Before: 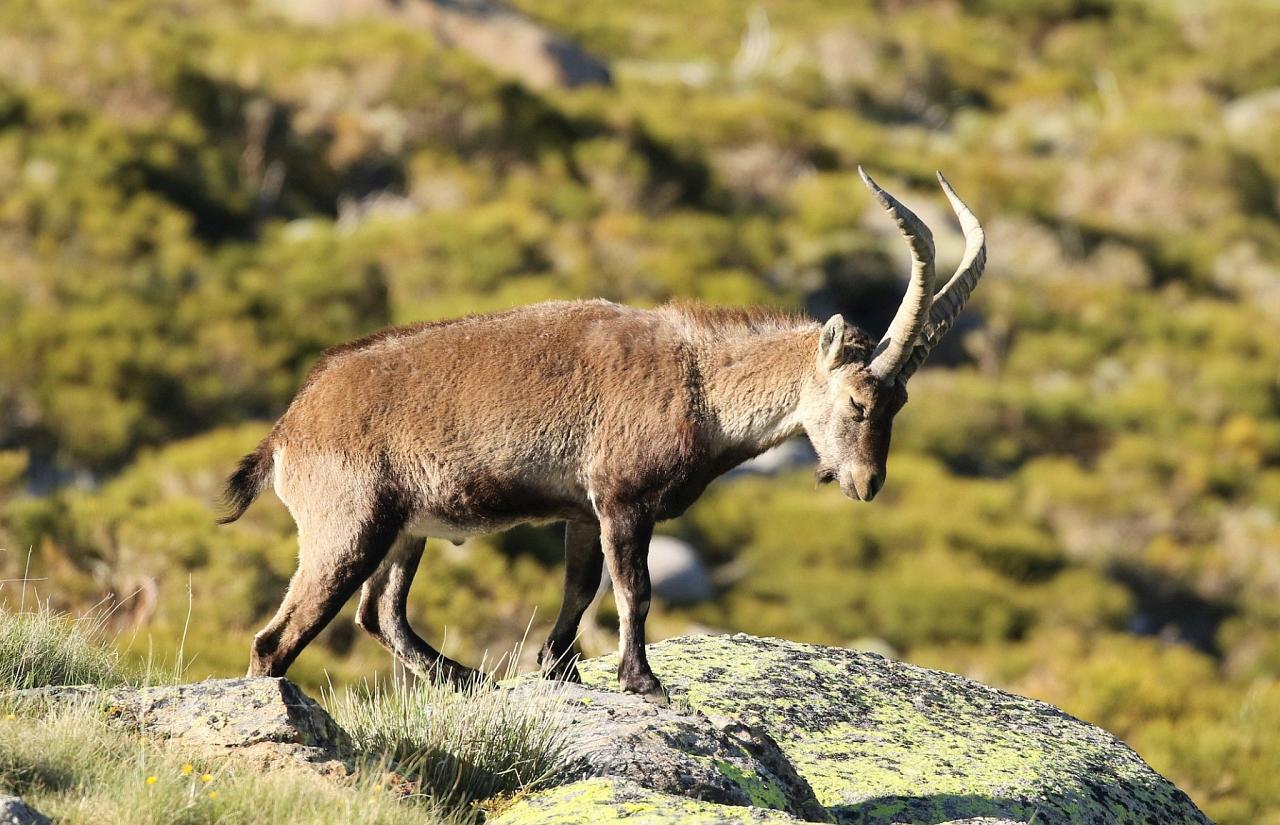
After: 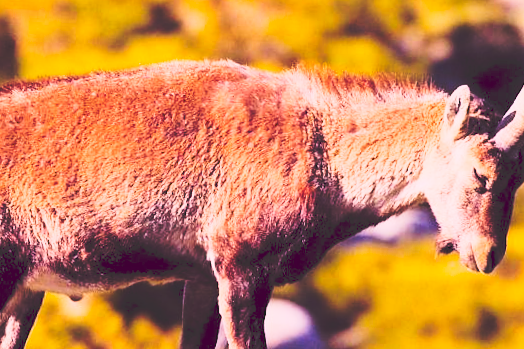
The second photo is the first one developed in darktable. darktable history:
color balance rgb: shadows lift › chroma 6.43%, shadows lift › hue 305.74°, highlights gain › chroma 2.43%, highlights gain › hue 35.74°, global offset › chroma 0.28%, global offset › hue 320.29°, linear chroma grading › global chroma 5.5%, perceptual saturation grading › global saturation 30%, contrast 5.15%
contrast brightness saturation: contrast 0.09, saturation 0.28
filmic rgb: black relative exposure -7.5 EV, white relative exposure 5 EV, hardness 3.31, contrast 1.3, contrast in shadows safe
crop: left 30%, top 30%, right 30%, bottom 30%
rotate and perspective: rotation 2.27°, automatic cropping off
white balance: red 1.066, blue 1.119
tone curve: curves: ch0 [(0, 0) (0.003, 0.203) (0.011, 0.203) (0.025, 0.21) (0.044, 0.22) (0.069, 0.231) (0.1, 0.243) (0.136, 0.255) (0.177, 0.277) (0.224, 0.305) (0.277, 0.346) (0.335, 0.412) (0.399, 0.492) (0.468, 0.571) (0.543, 0.658) (0.623, 0.75) (0.709, 0.837) (0.801, 0.905) (0.898, 0.955) (1, 1)], preserve colors none
